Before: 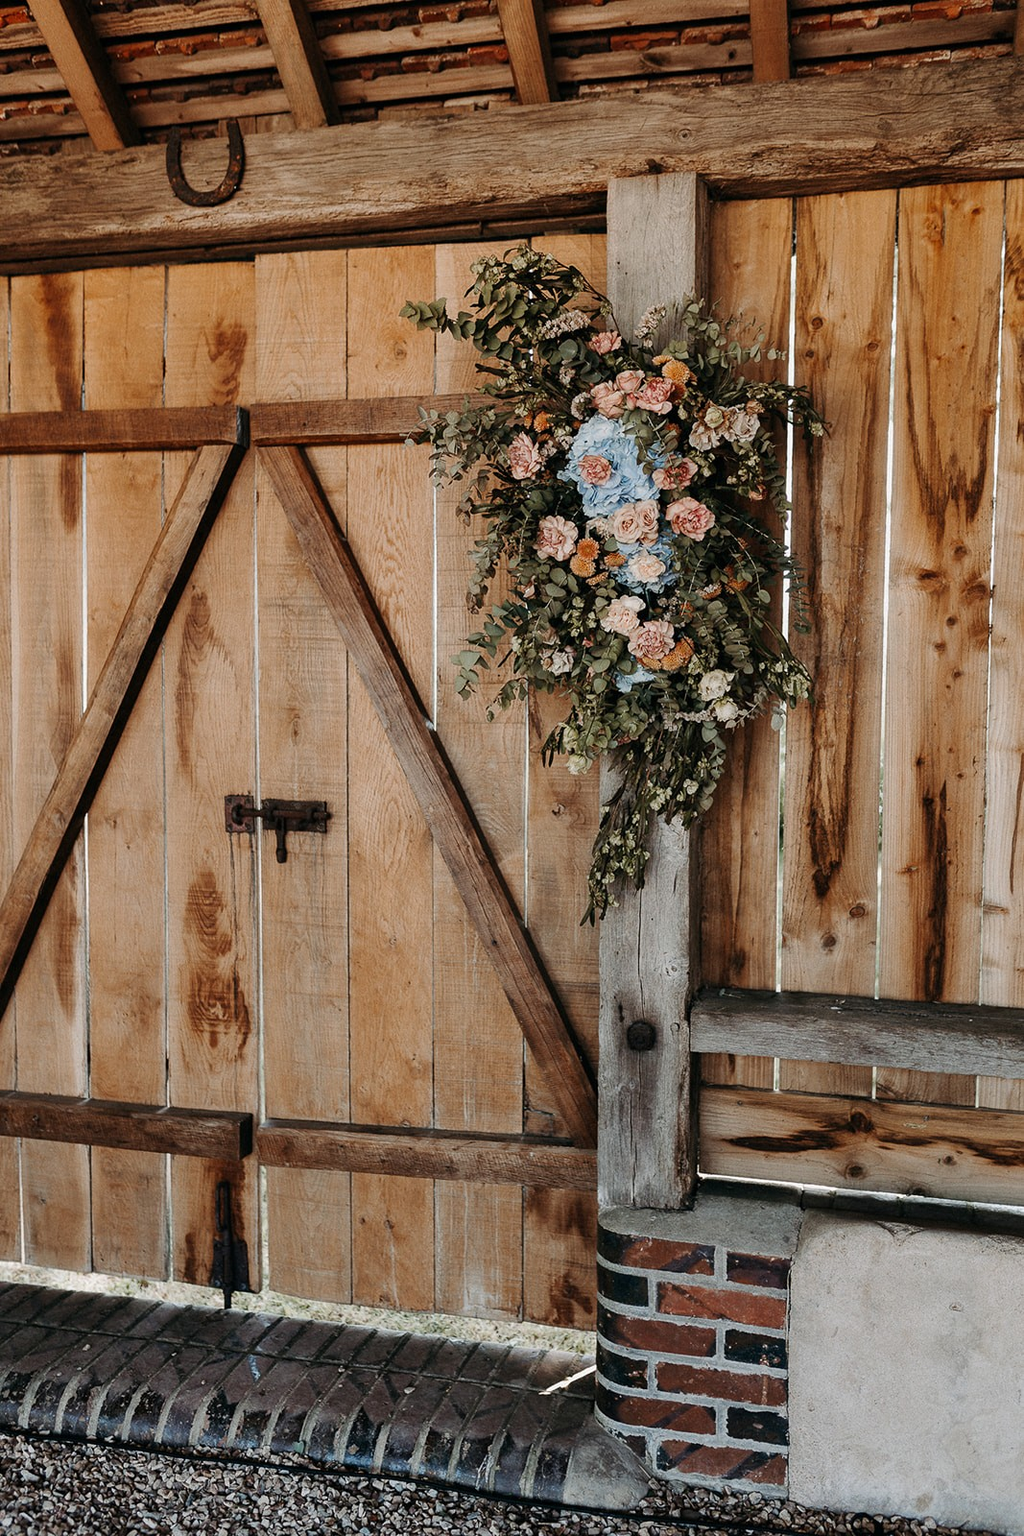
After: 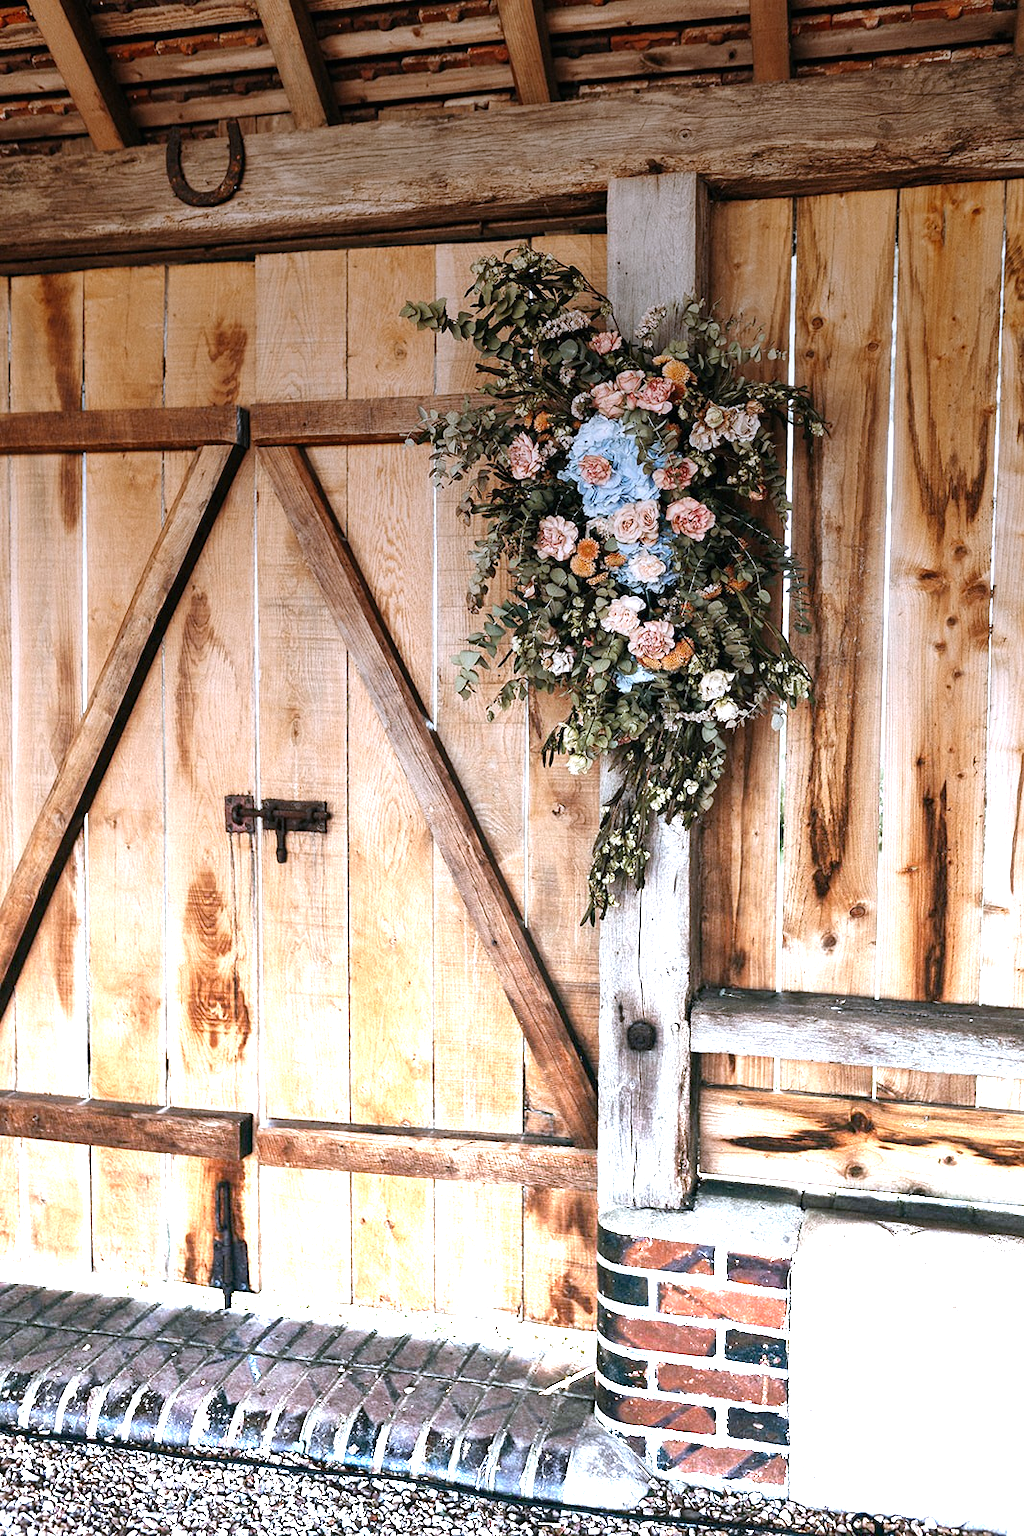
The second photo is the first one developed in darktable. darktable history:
white balance: red 0.967, blue 1.119, emerald 0.756
graduated density: density -3.9 EV
